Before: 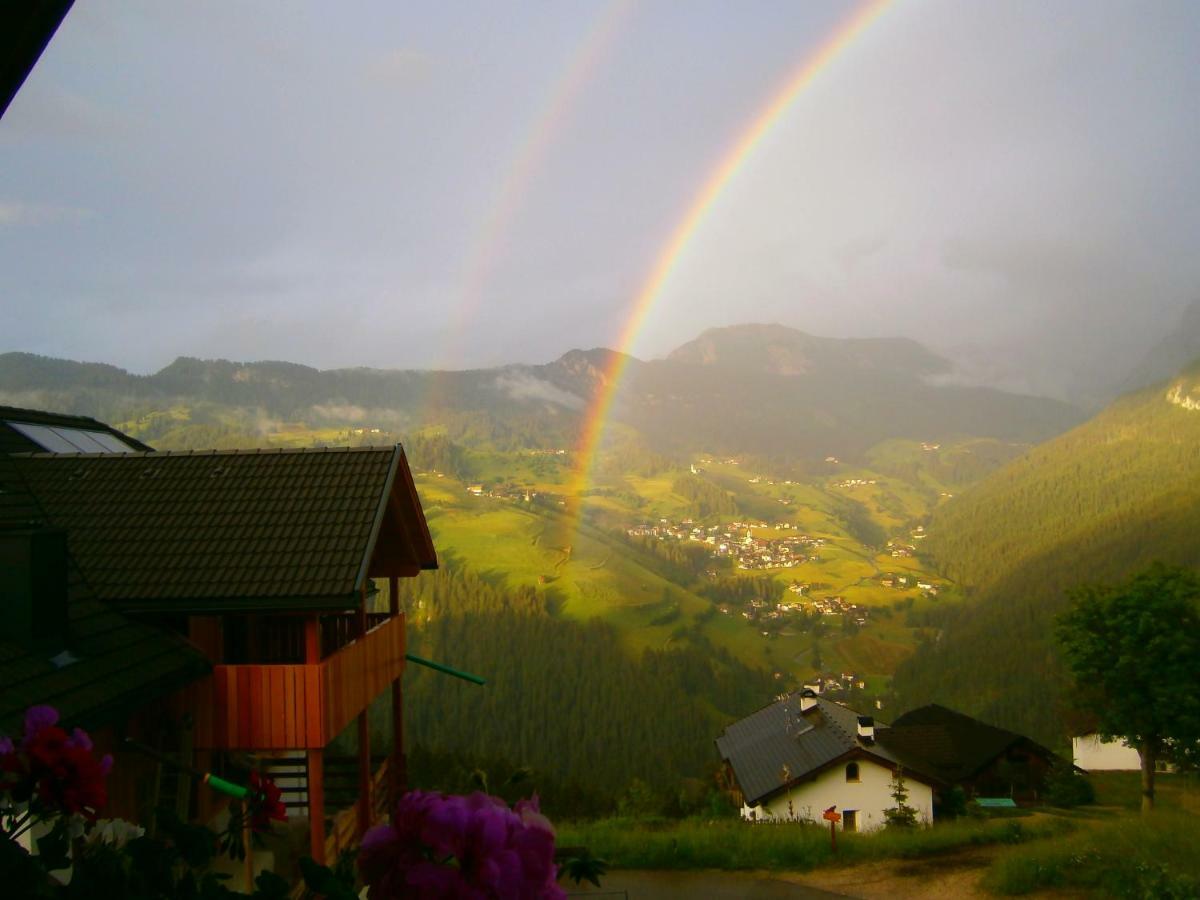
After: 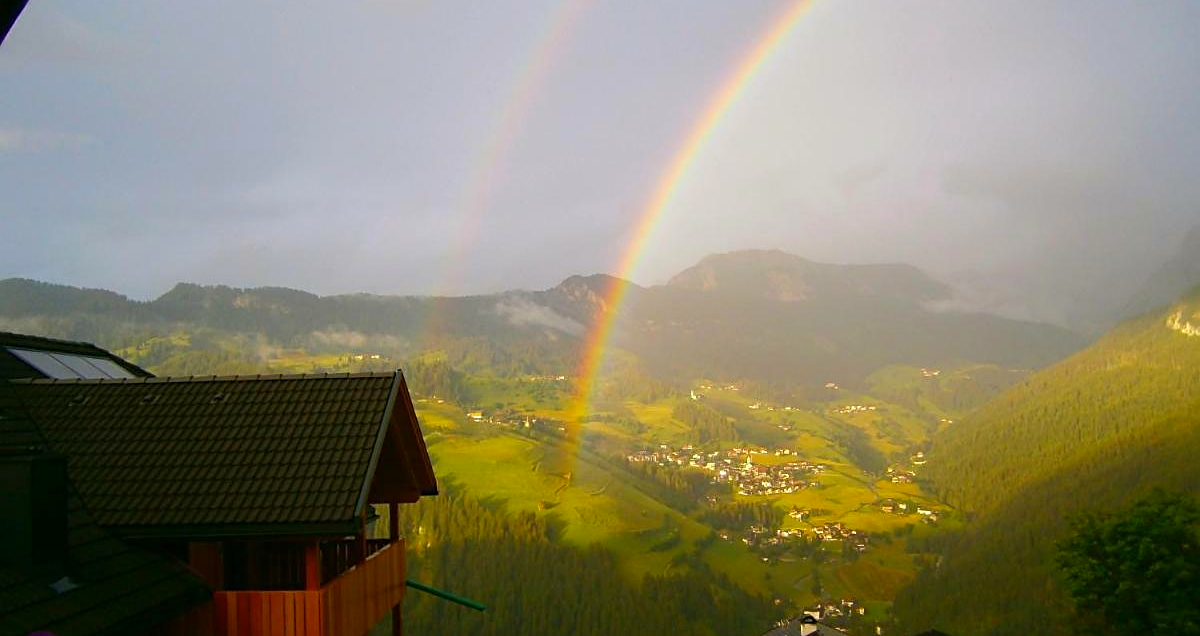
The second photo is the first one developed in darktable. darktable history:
color balance rgb: perceptual saturation grading › global saturation 10%, global vibrance 10%
crop and rotate: top 8.293%, bottom 20.996%
sharpen: on, module defaults
